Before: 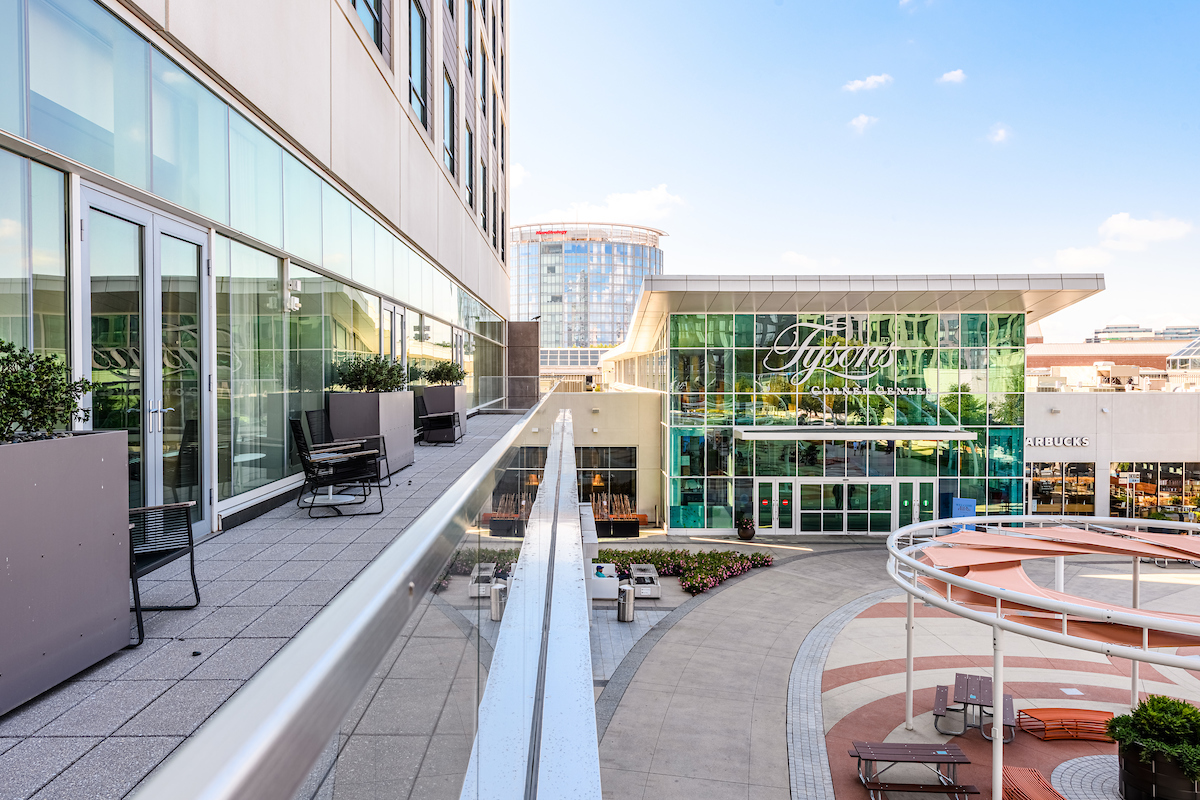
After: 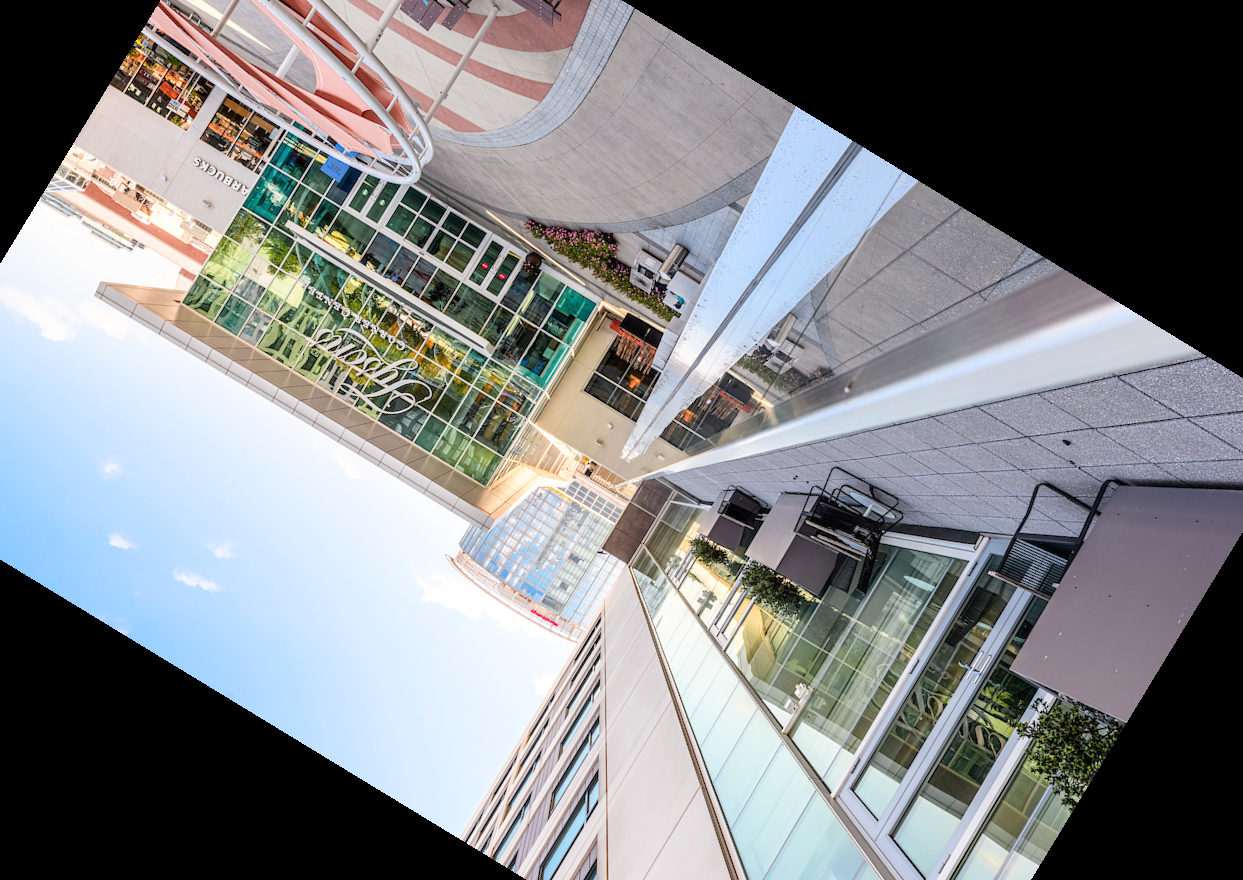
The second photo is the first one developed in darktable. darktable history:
color zones: curves: ch1 [(0.309, 0.524) (0.41, 0.329) (0.508, 0.509)]; ch2 [(0.25, 0.457) (0.75, 0.5)]
crop and rotate: angle 148.68°, left 9.111%, top 15.603%, right 4.588%, bottom 17.041%
